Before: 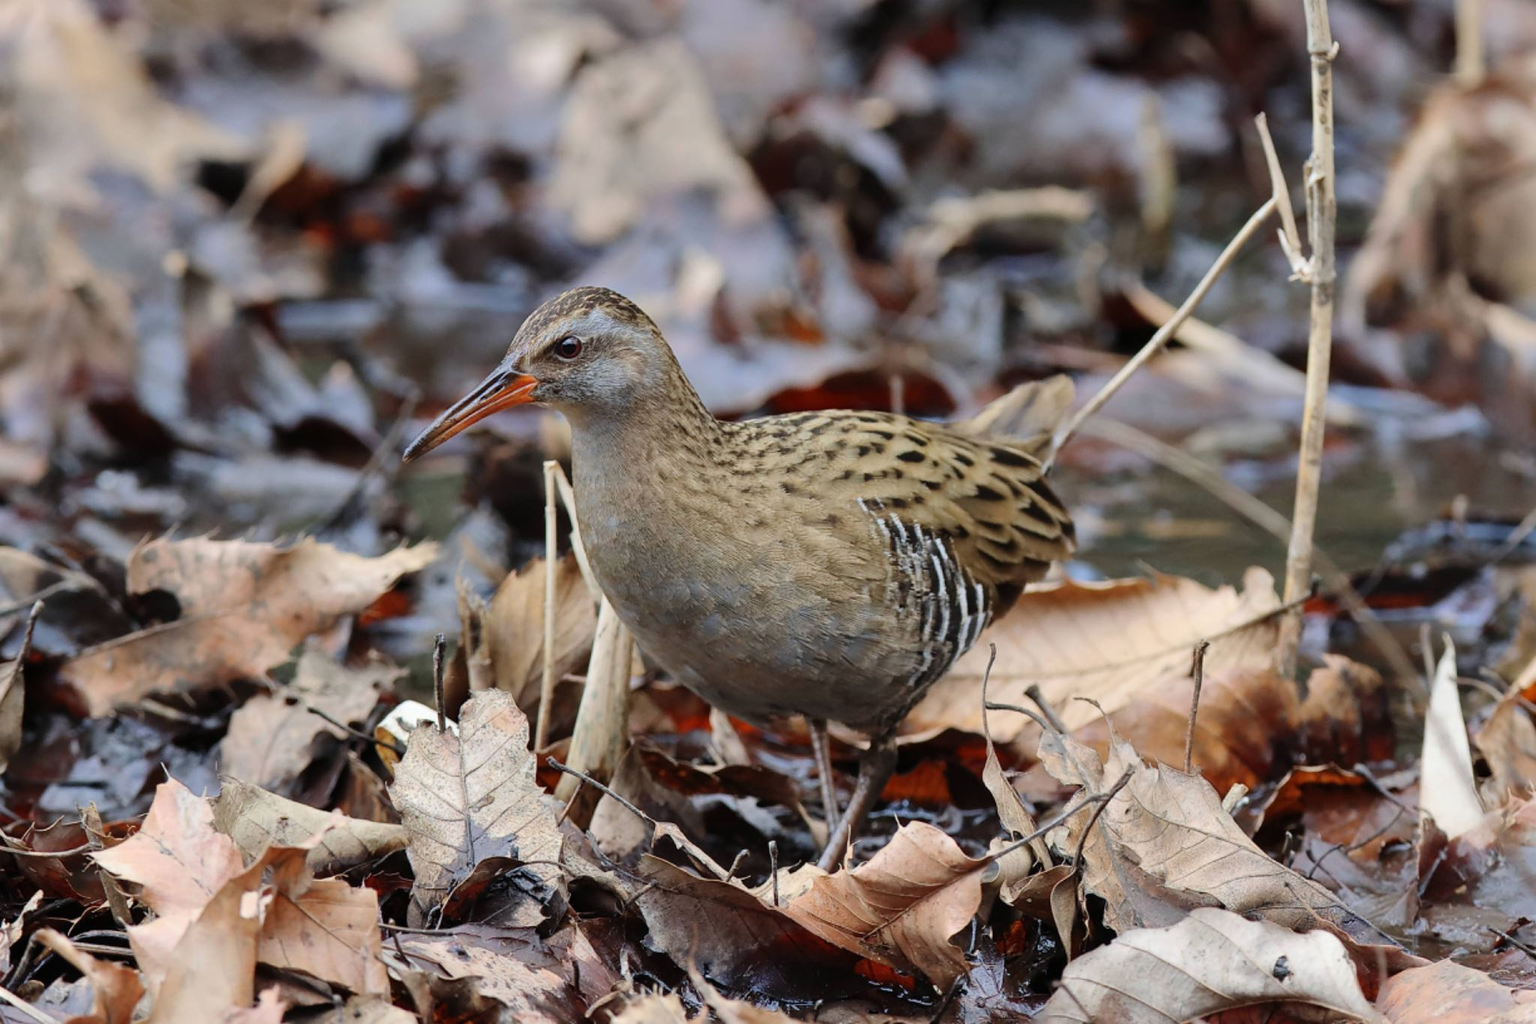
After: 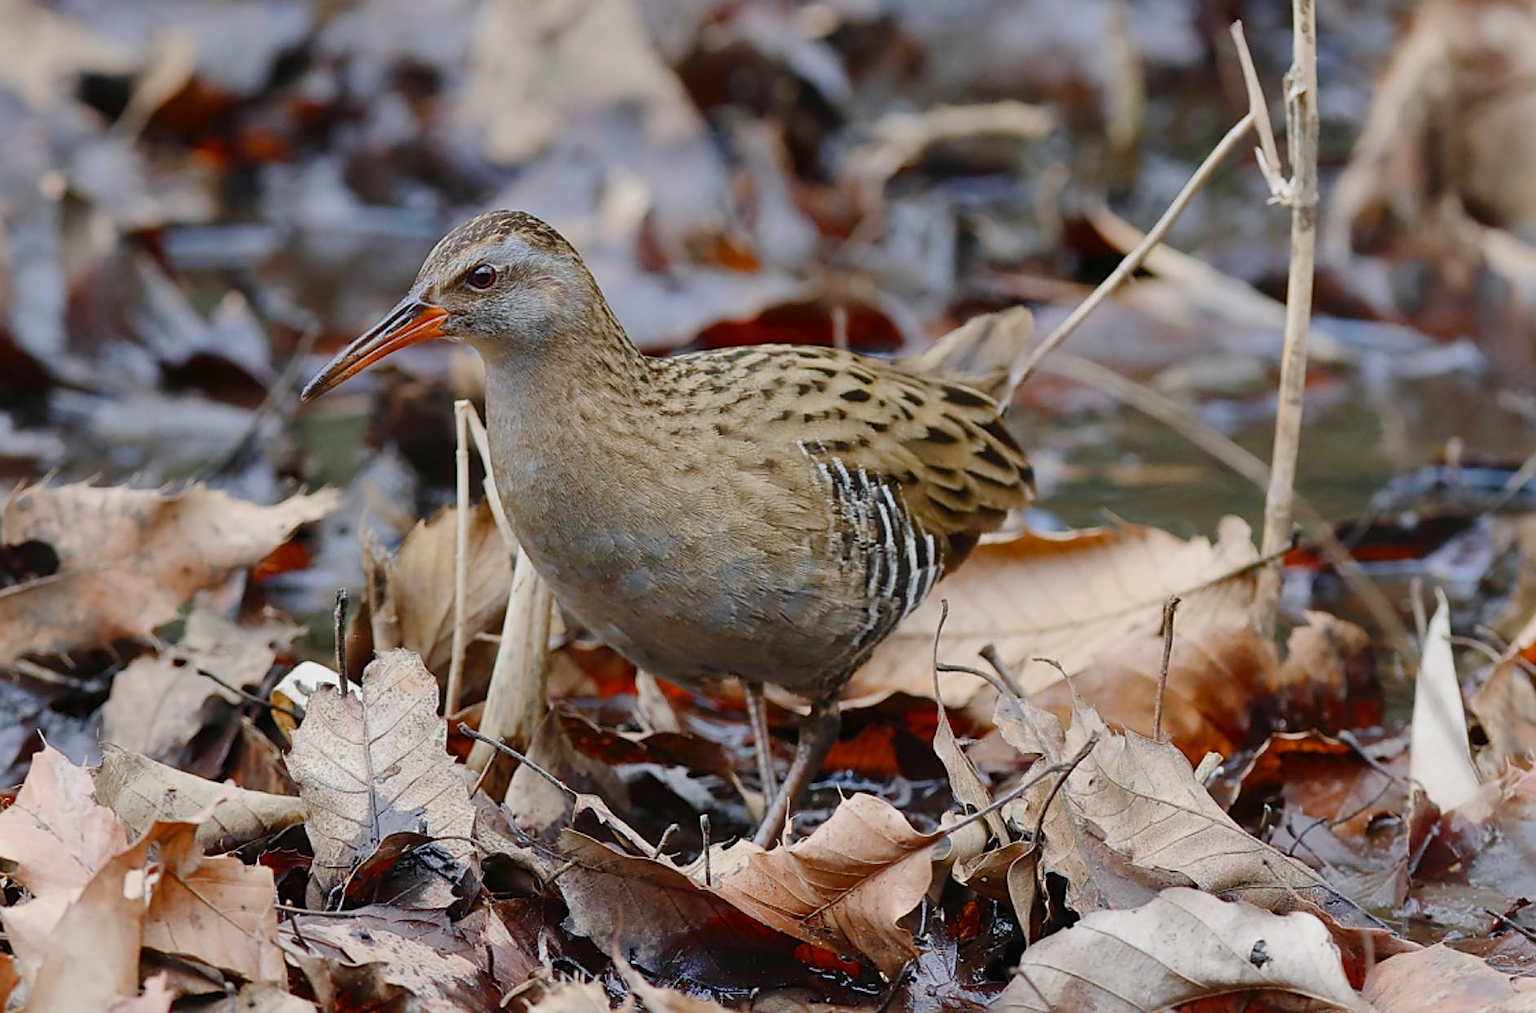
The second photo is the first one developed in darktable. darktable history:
sharpen: on, module defaults
crop and rotate: left 8.262%, top 9.226%
levels: mode automatic
color balance rgb: shadows lift › chroma 1%, shadows lift › hue 113°, highlights gain › chroma 0.2%, highlights gain › hue 333°, perceptual saturation grading › global saturation 20%, perceptual saturation grading › highlights -50%, perceptual saturation grading › shadows 25%, contrast -10%
